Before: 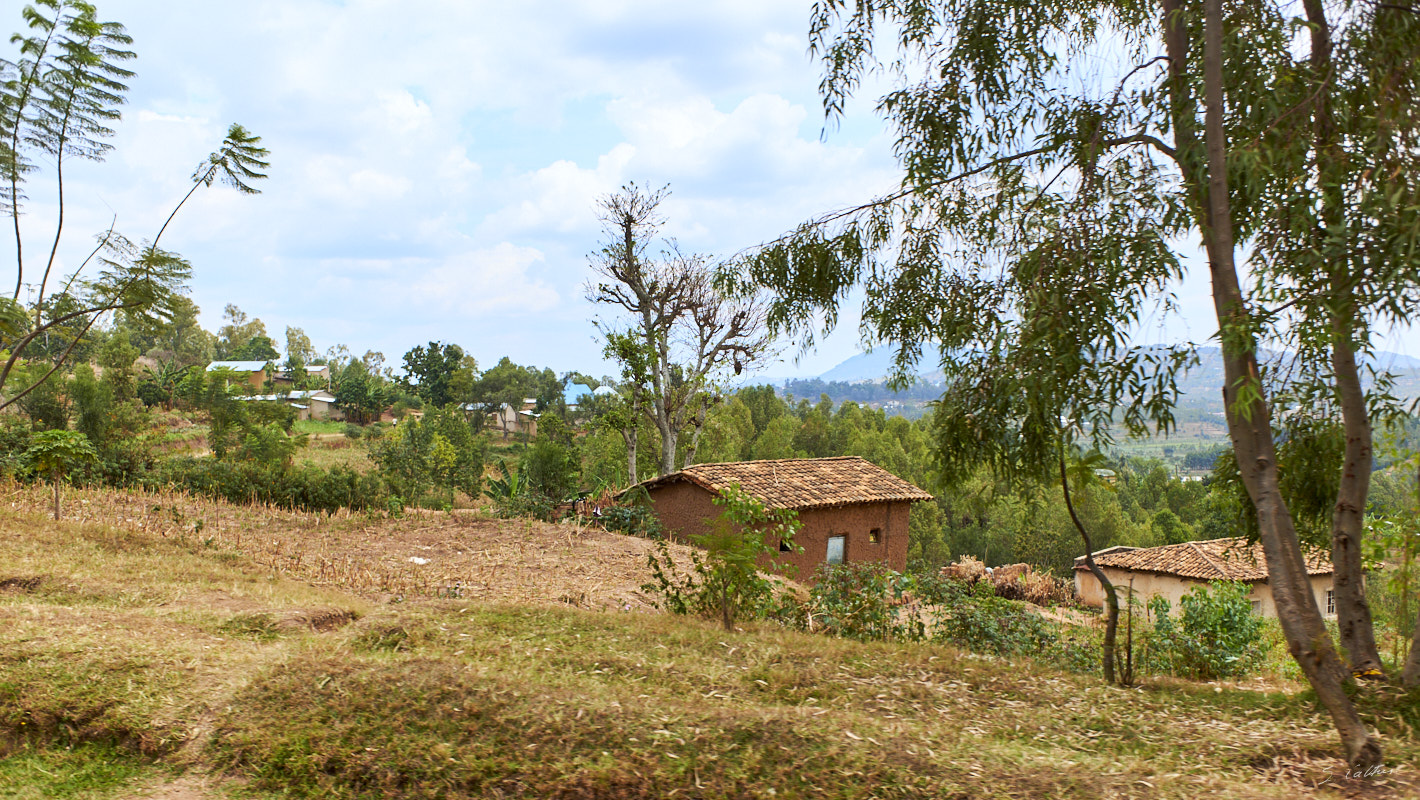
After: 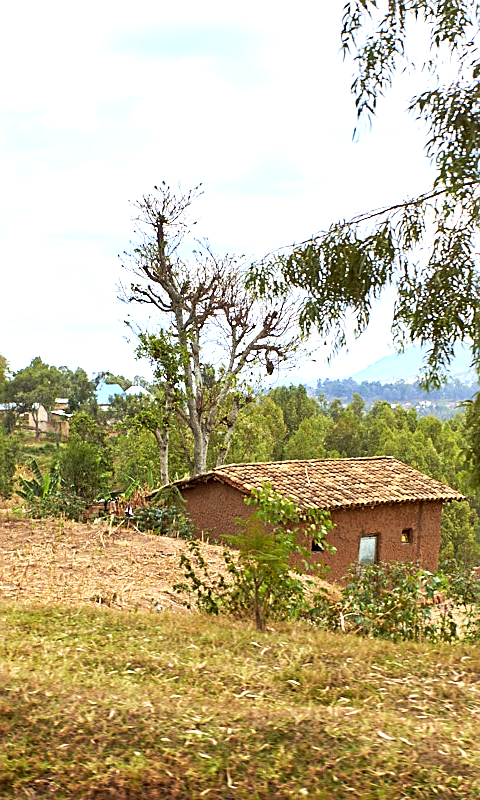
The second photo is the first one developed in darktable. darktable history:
exposure: exposure 0.56 EV, compensate highlight preservation false
sharpen: amount 0.494
color correction: highlights a* -1.05, highlights b* 4.61, shadows a* 3.66
crop: left 32.987%, right 33.196%
